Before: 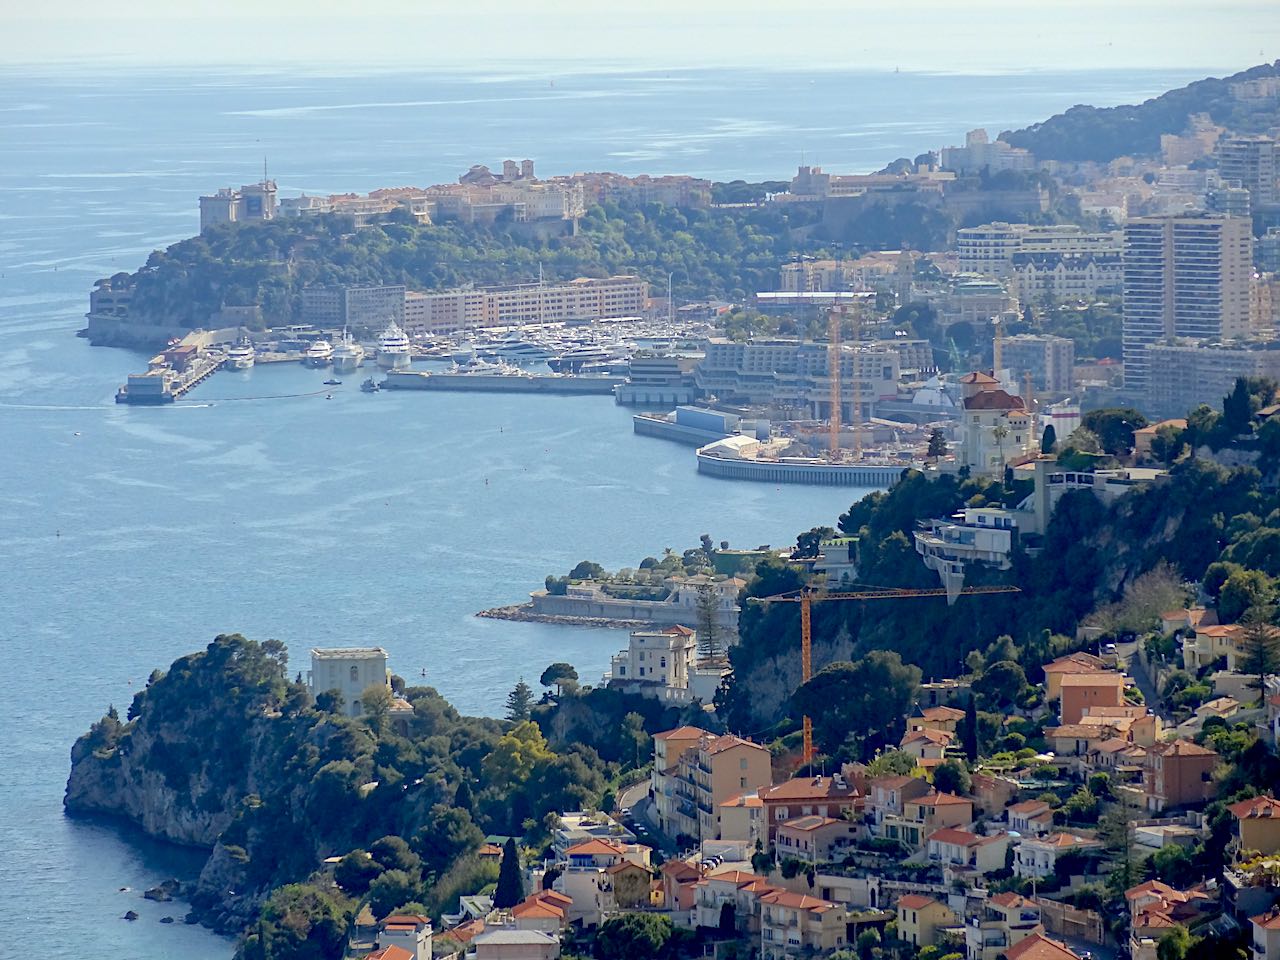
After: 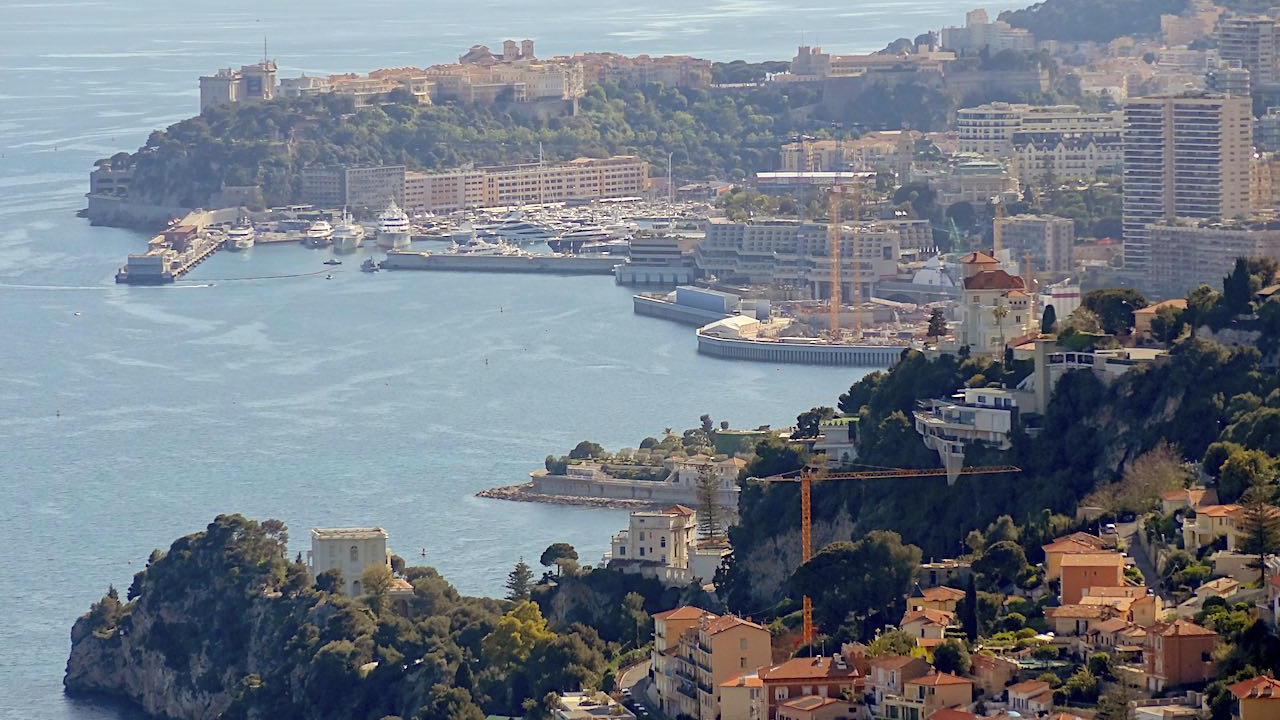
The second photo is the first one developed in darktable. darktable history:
crop and rotate: top 12.5%, bottom 12.5%
color balance rgb: shadows lift › chroma 4.41%, shadows lift › hue 27°, power › chroma 2.5%, power › hue 70°, highlights gain › chroma 1%, highlights gain › hue 27°, saturation formula JzAzBz (2021)
